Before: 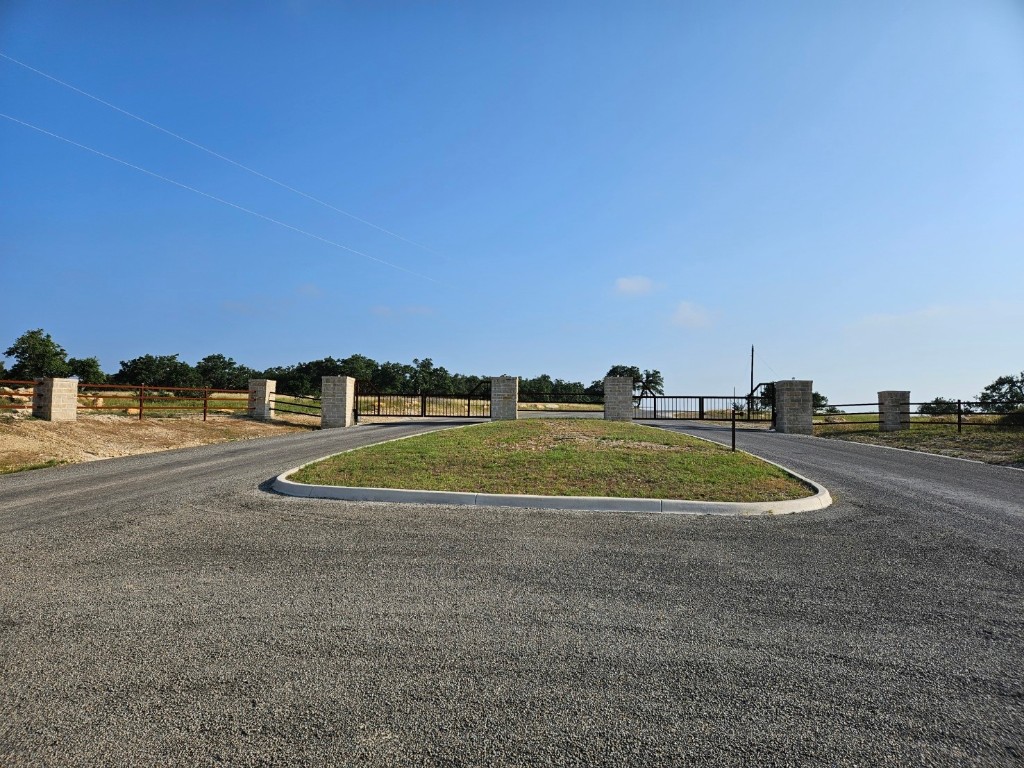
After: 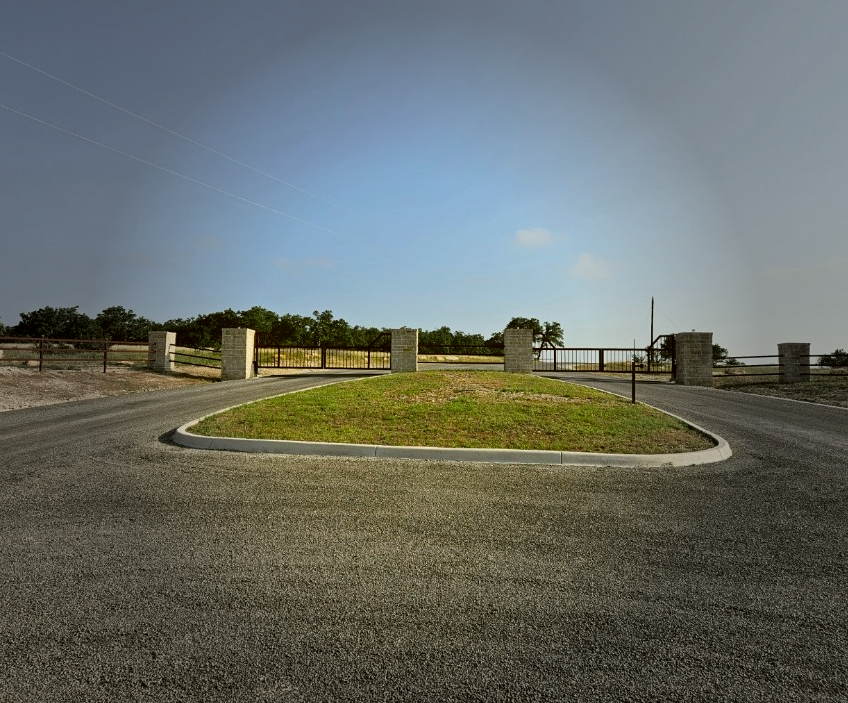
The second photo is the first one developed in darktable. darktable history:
vignetting: fall-off start 40%, fall-off radius 40%
exposure: black level correction 0.001, exposure 0.014 EV, compensate highlight preservation false
color correction: highlights a* -1.43, highlights b* 10.12, shadows a* 0.395, shadows b* 19.35
crop: left 9.807%, top 6.259%, right 7.334%, bottom 2.177%
